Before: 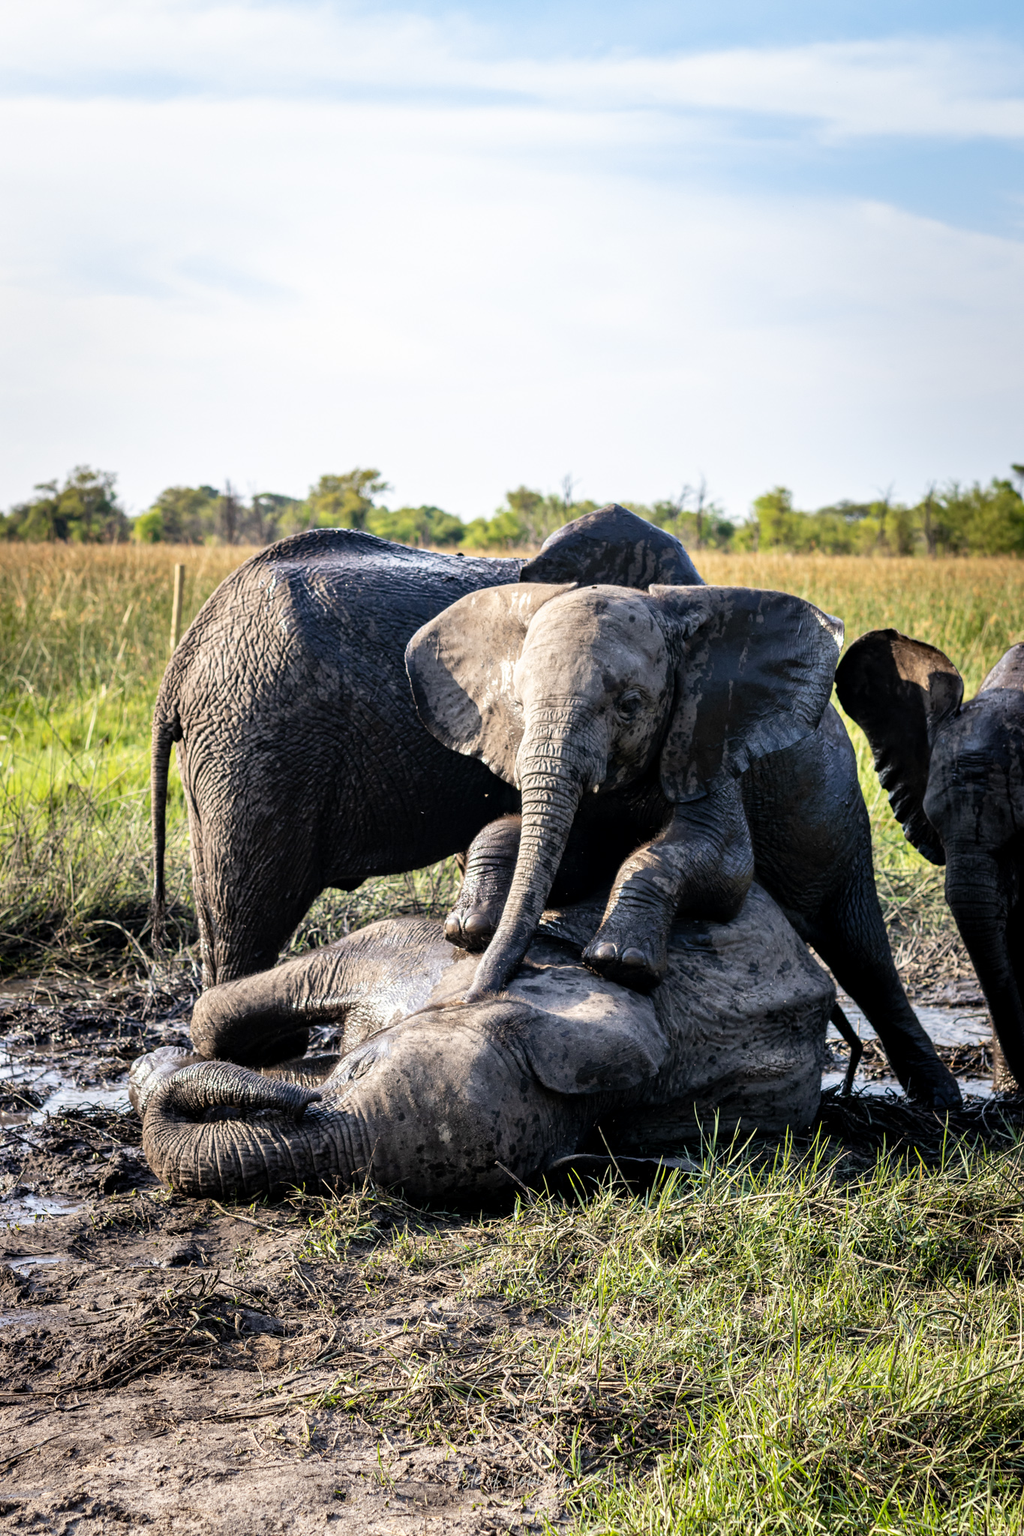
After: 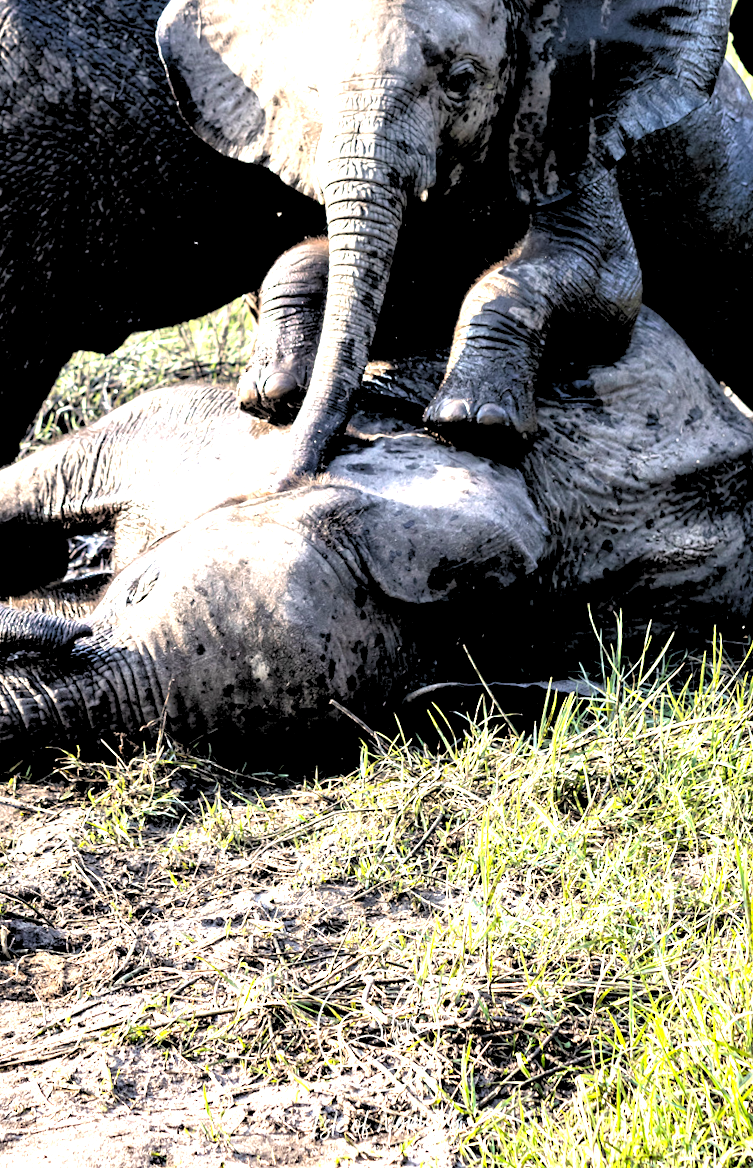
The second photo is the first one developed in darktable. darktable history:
rgb levels: levels [[0.029, 0.461, 0.922], [0, 0.5, 1], [0, 0.5, 1]]
exposure: black level correction 0, exposure 1.388 EV, compensate exposure bias true, compensate highlight preservation false
rotate and perspective: rotation -4.2°, shear 0.006, automatic cropping off
crop: left 29.672%, top 41.786%, right 20.851%, bottom 3.487%
sharpen: radius 2.883, amount 0.868, threshold 47.523
